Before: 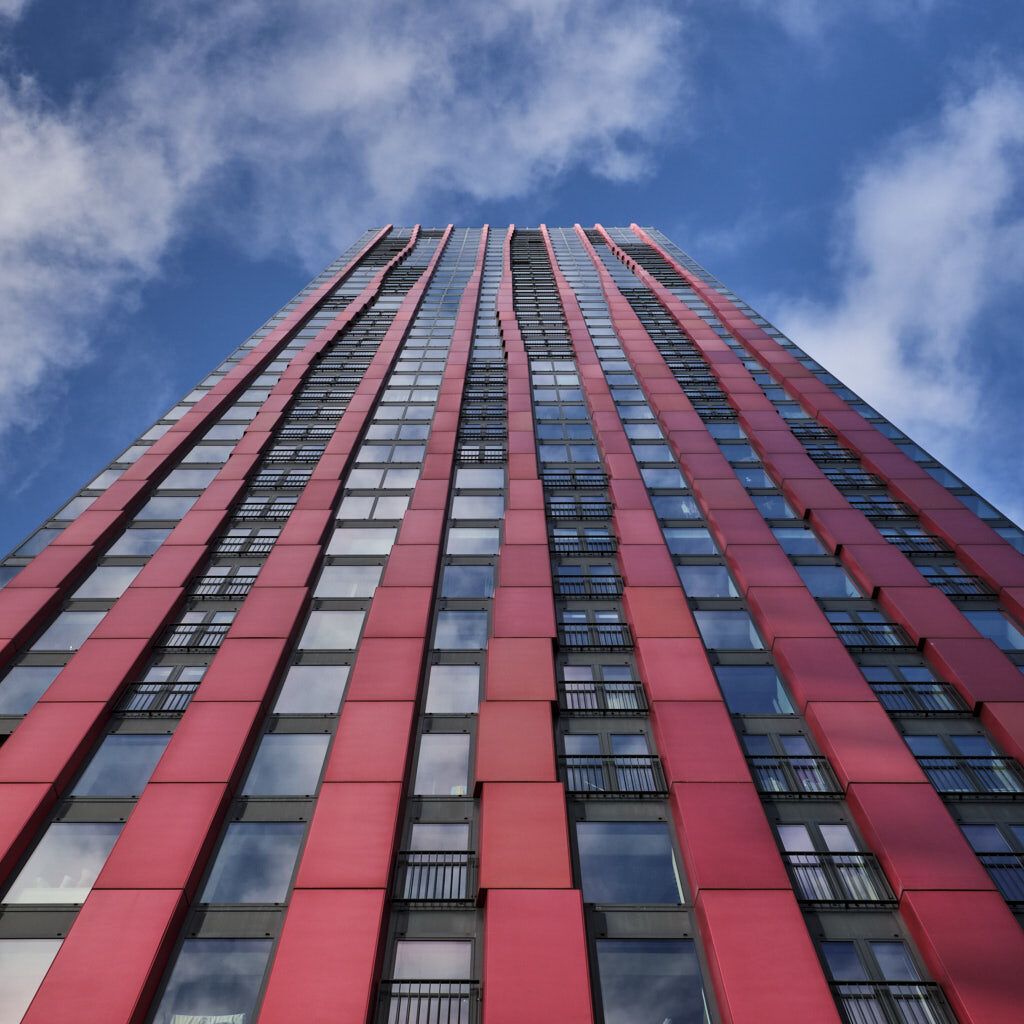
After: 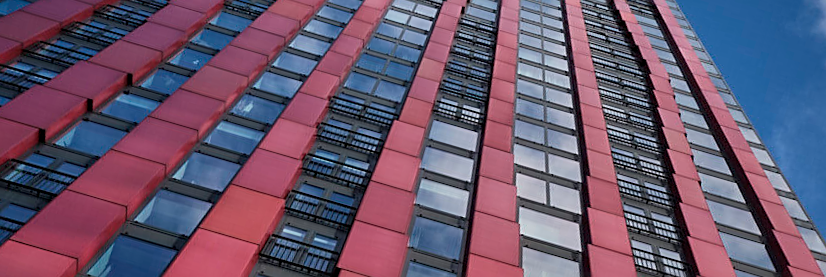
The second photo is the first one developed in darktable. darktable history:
crop and rotate: angle 16.12°, top 30.835%, bottom 35.653%
sharpen: on, module defaults
